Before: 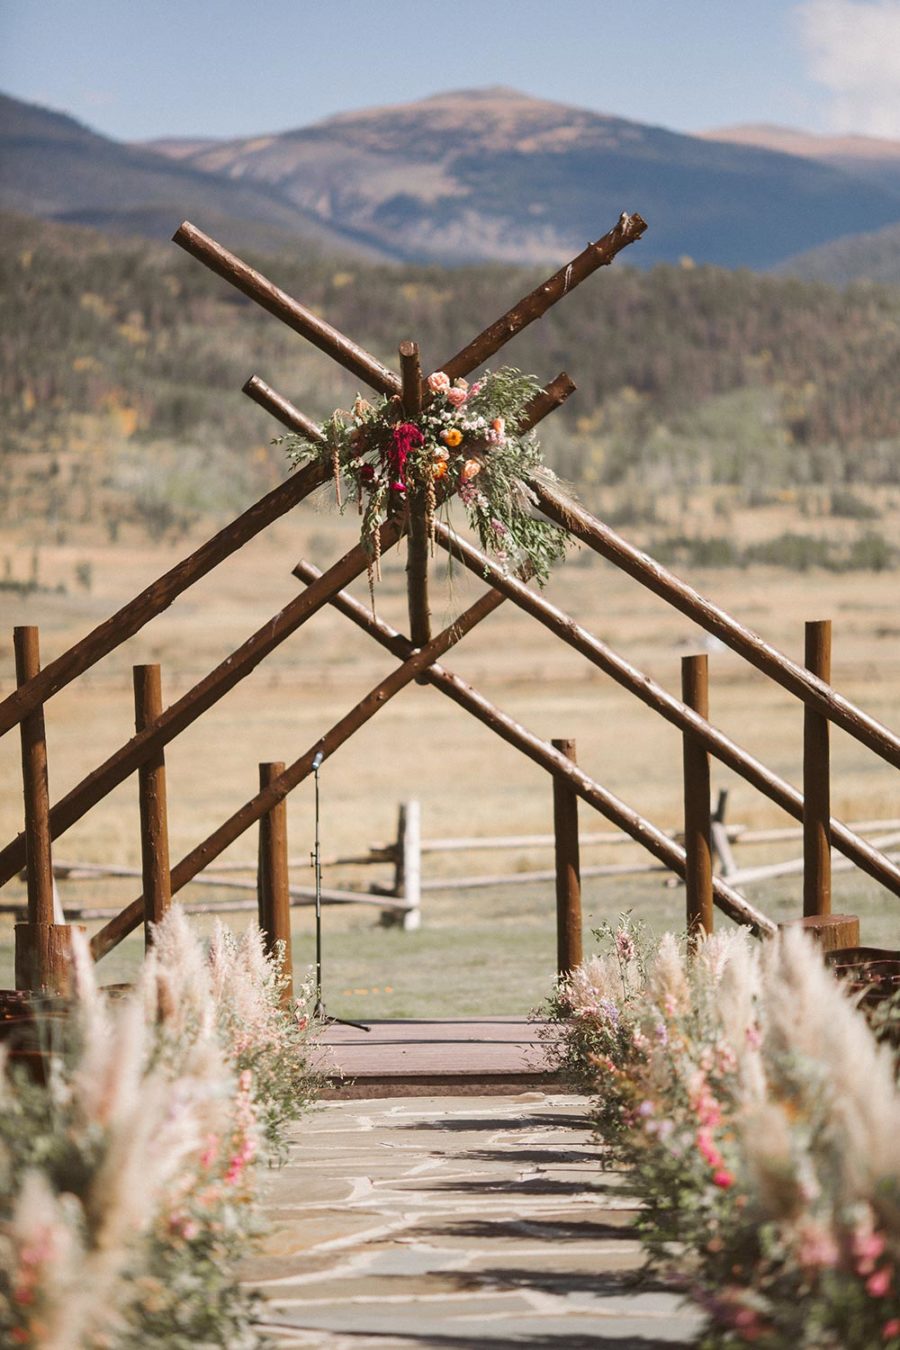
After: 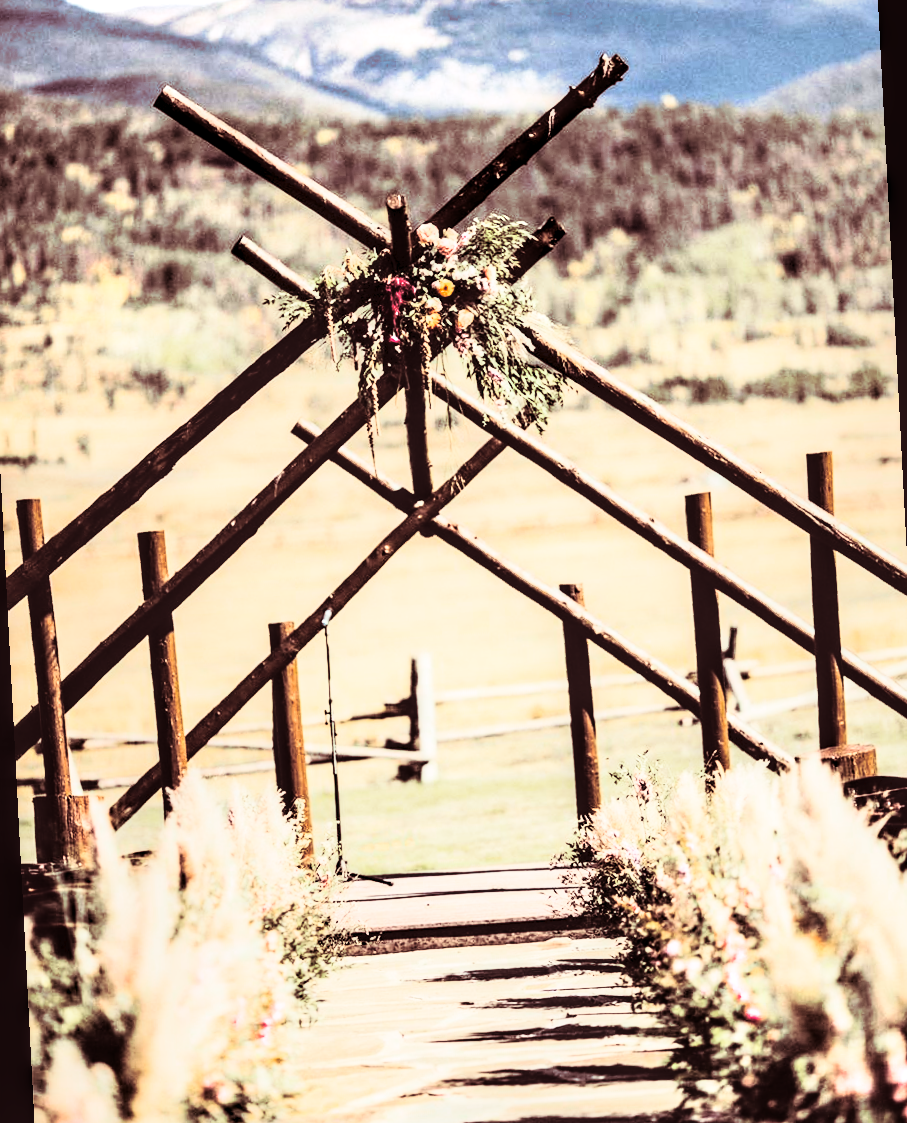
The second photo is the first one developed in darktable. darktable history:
rotate and perspective: rotation -3°, crop left 0.031, crop right 0.968, crop top 0.07, crop bottom 0.93
exposure: exposure -0.151 EV, compensate highlight preservation false
tone equalizer: -8 EV -0.75 EV, -7 EV -0.7 EV, -6 EV -0.6 EV, -5 EV -0.4 EV, -3 EV 0.4 EV, -2 EV 0.6 EV, -1 EV 0.7 EV, +0 EV 0.75 EV, edges refinement/feathering 500, mask exposure compensation -1.57 EV, preserve details no
crop and rotate: top 6.25%
split-toning: on, module defaults
local contrast: detail 130%
rgb curve: curves: ch0 [(0, 0) (0.21, 0.15) (0.24, 0.21) (0.5, 0.75) (0.75, 0.96) (0.89, 0.99) (1, 1)]; ch1 [(0, 0.02) (0.21, 0.13) (0.25, 0.2) (0.5, 0.67) (0.75, 0.9) (0.89, 0.97) (1, 1)]; ch2 [(0, 0.02) (0.21, 0.13) (0.25, 0.2) (0.5, 0.67) (0.75, 0.9) (0.89, 0.97) (1, 1)], compensate middle gray true
contrast equalizer: y [[0.531, 0.548, 0.559, 0.557, 0.544, 0.527], [0.5 ×6], [0.5 ×6], [0 ×6], [0 ×6]]
